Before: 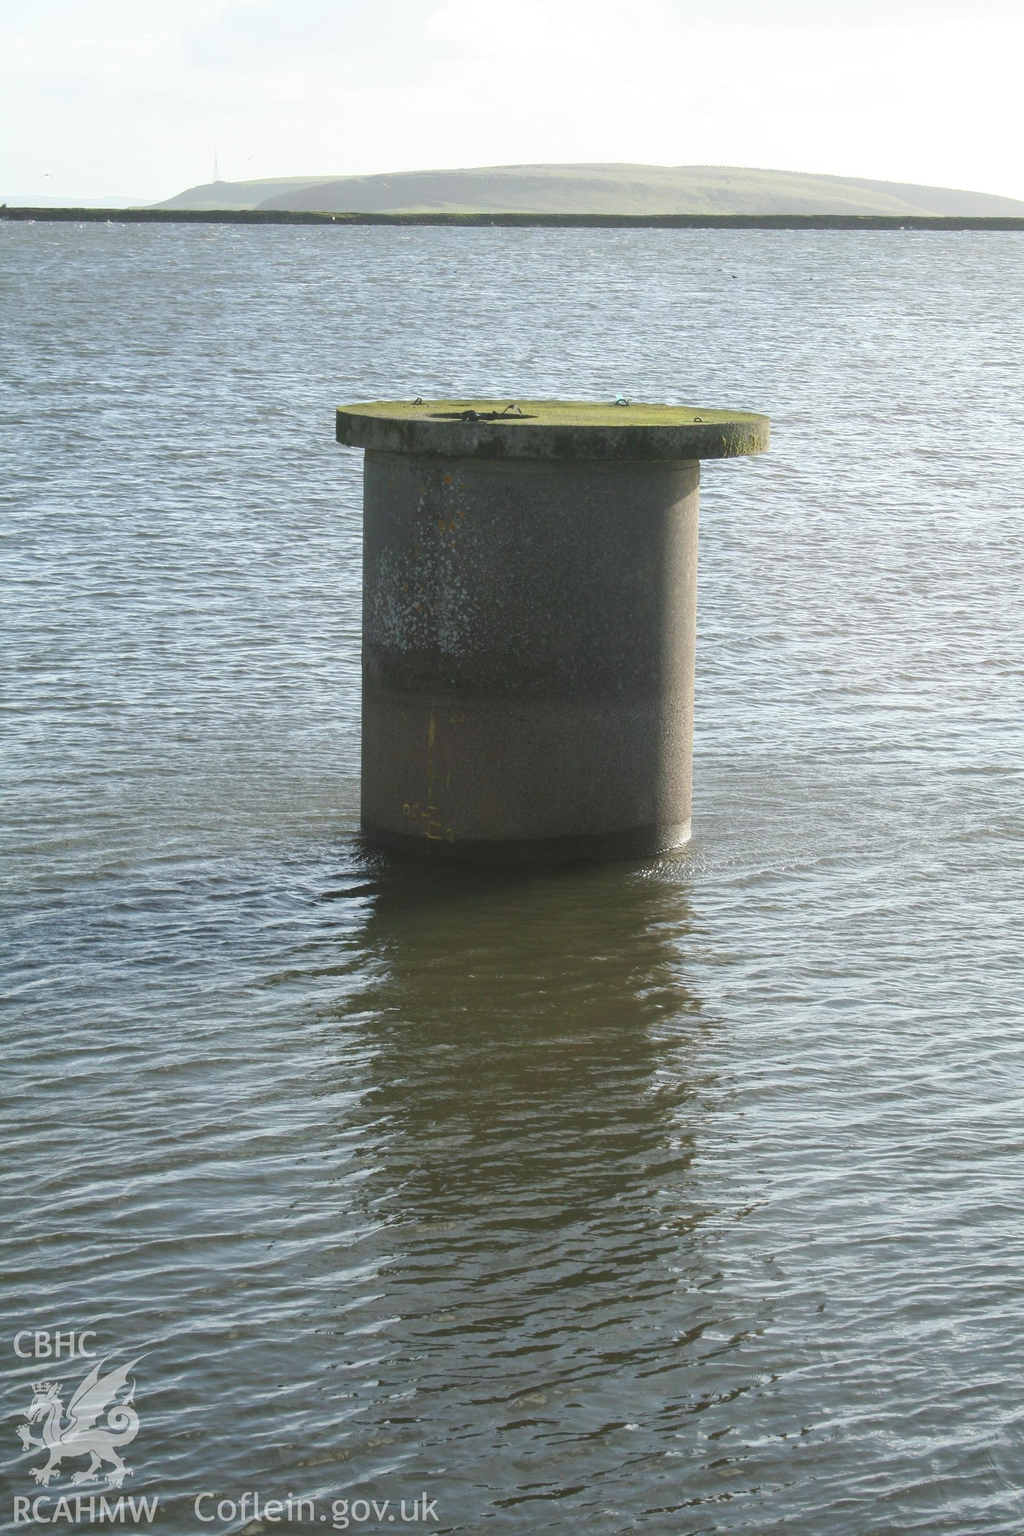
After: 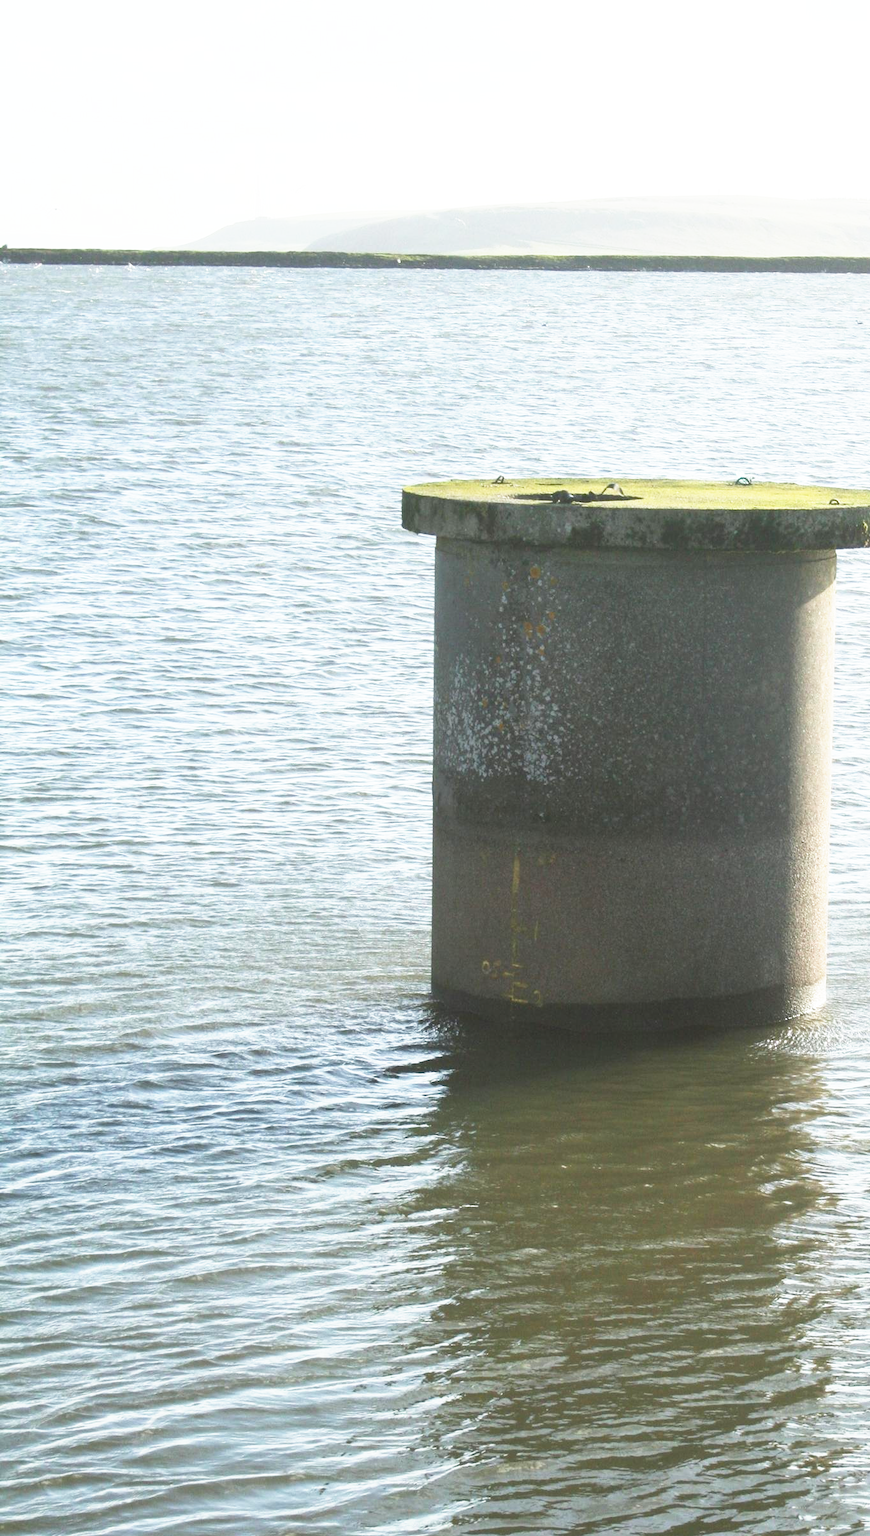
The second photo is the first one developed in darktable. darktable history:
base curve: curves: ch0 [(0, 0) (0.495, 0.917) (1, 1)], exposure shift 0.01, preserve colors none
crop: right 28.854%, bottom 16.319%
